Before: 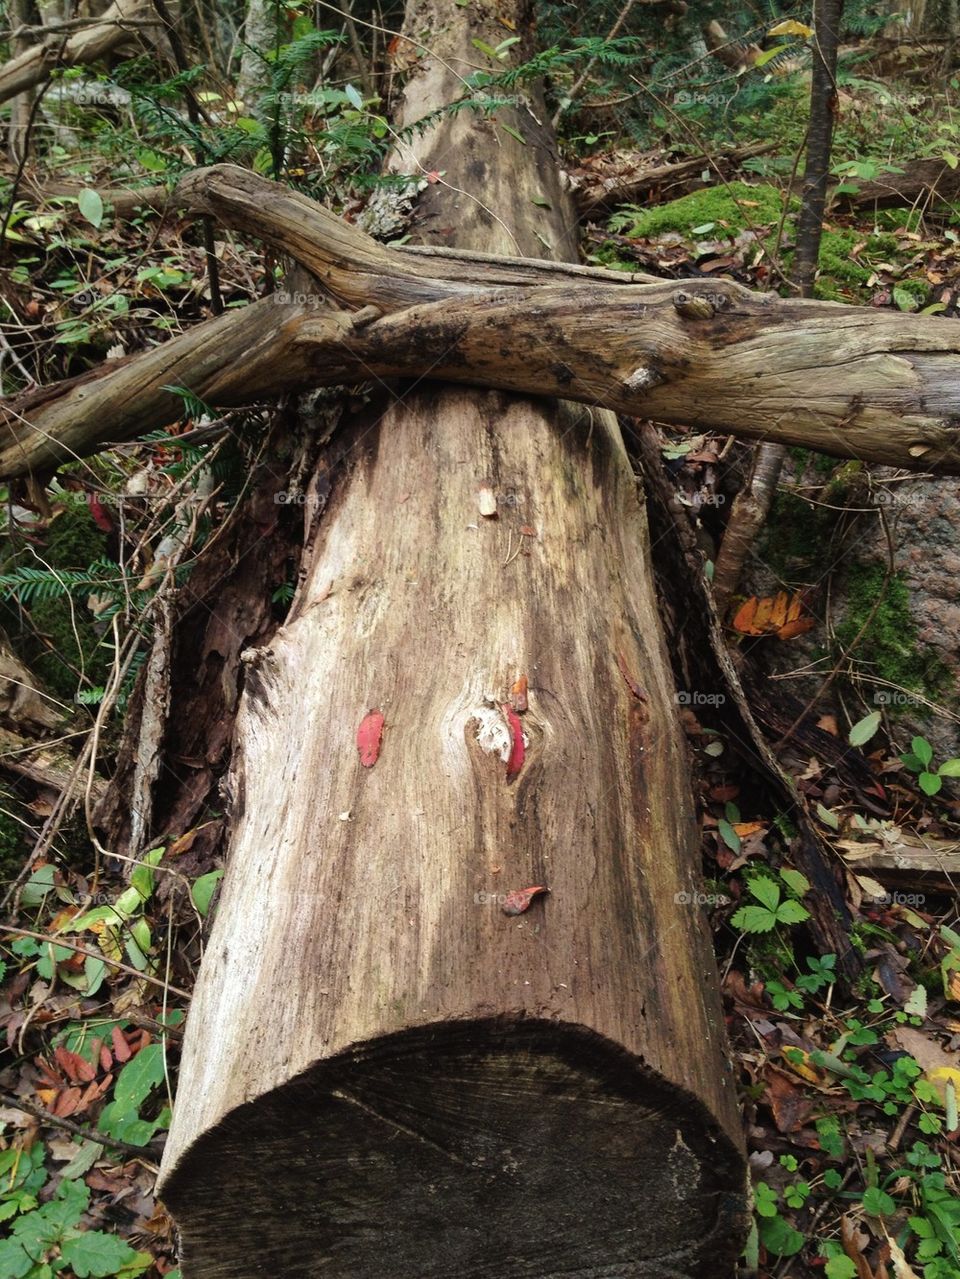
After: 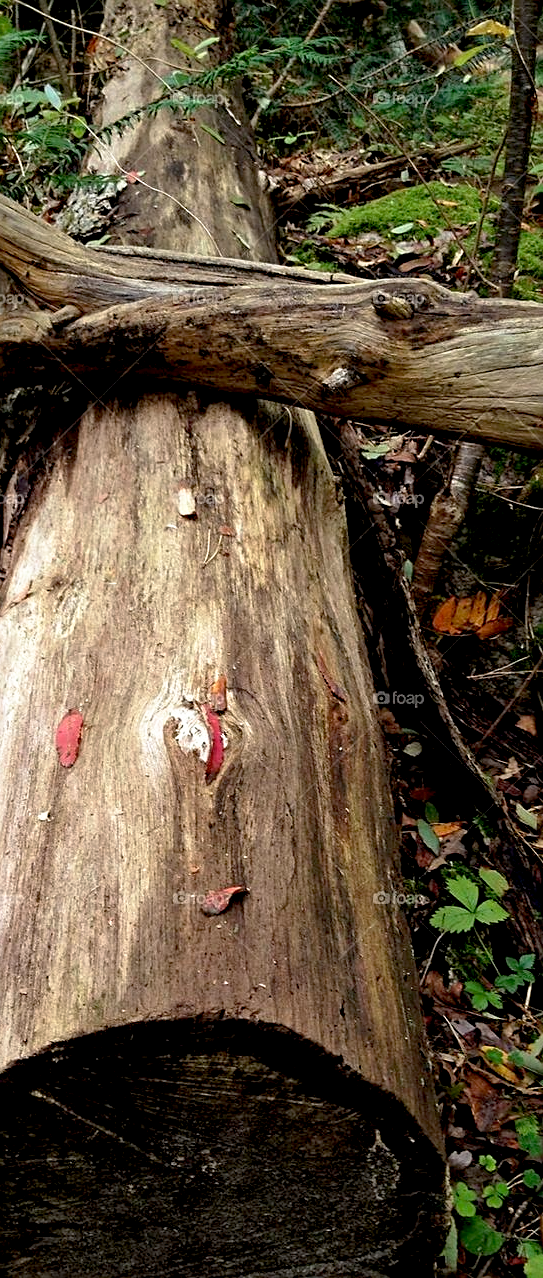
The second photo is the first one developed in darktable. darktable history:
base curve: curves: ch0 [(0.017, 0) (0.425, 0.441) (0.844, 0.933) (1, 1)], preserve colors none
crop: left 31.458%, top 0%, right 11.876%
sharpen: on, module defaults
